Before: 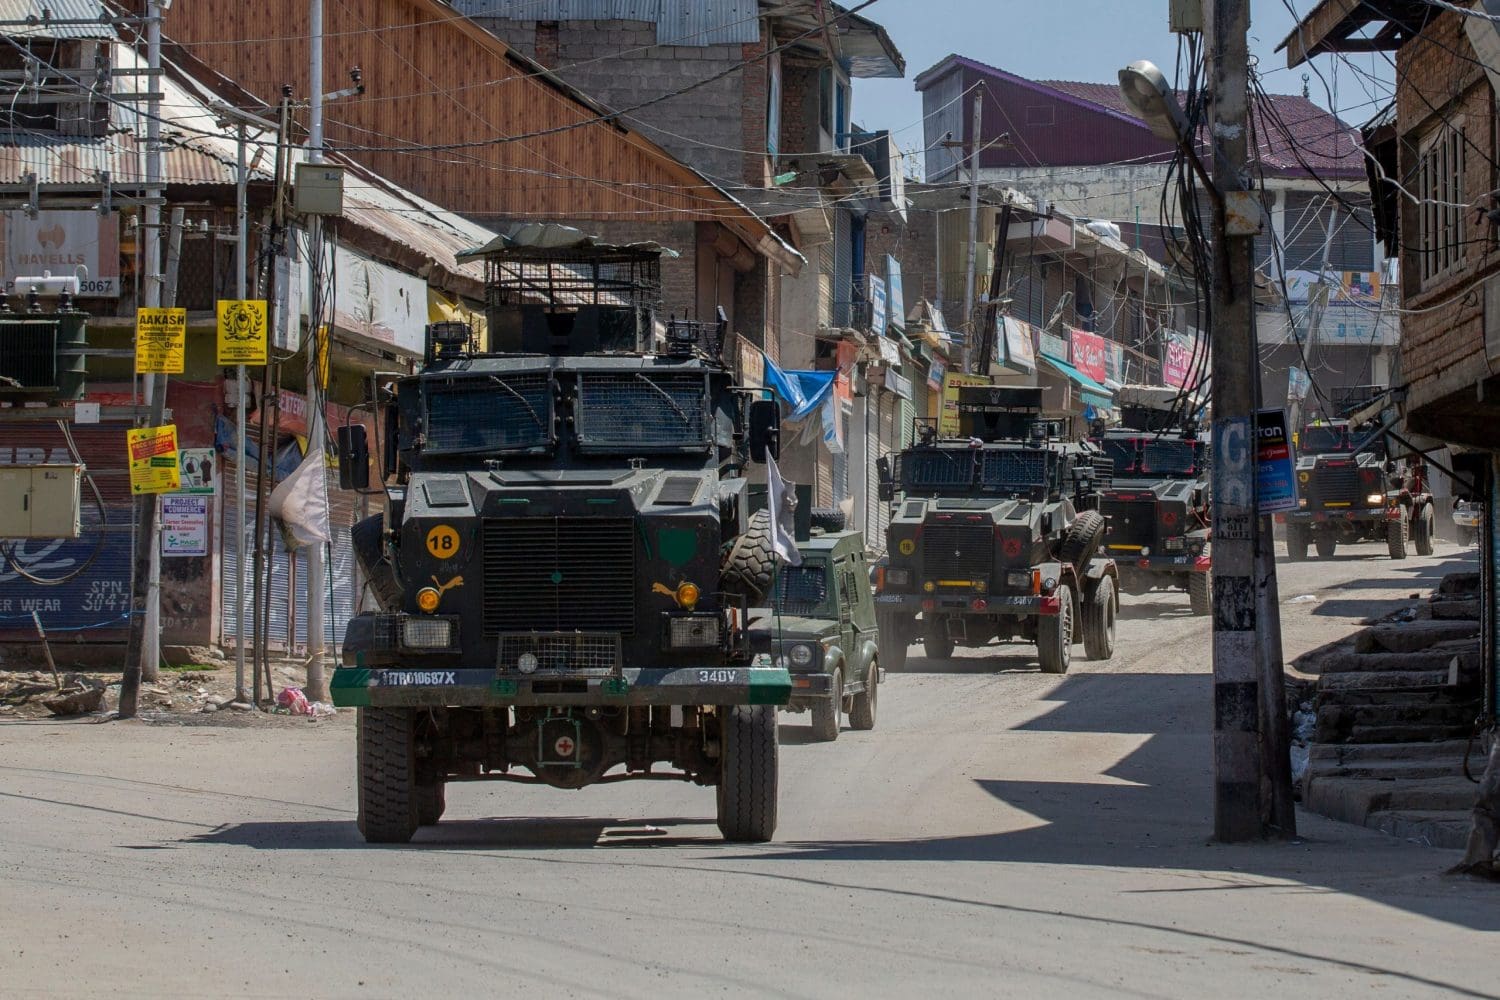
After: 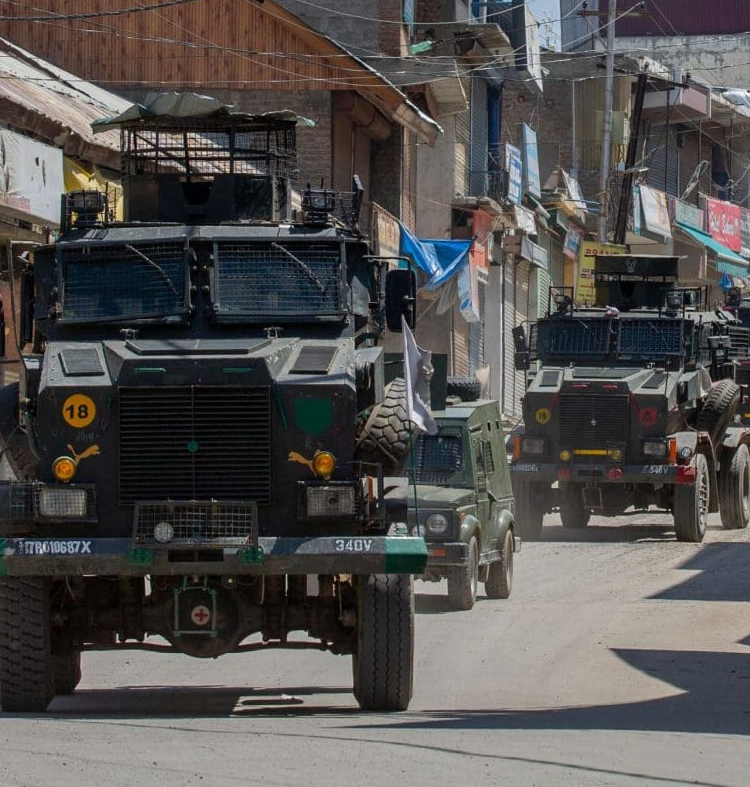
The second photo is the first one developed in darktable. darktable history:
crop and rotate: angle 0.013°, left 24.32%, top 13.146%, right 25.651%, bottom 8.097%
